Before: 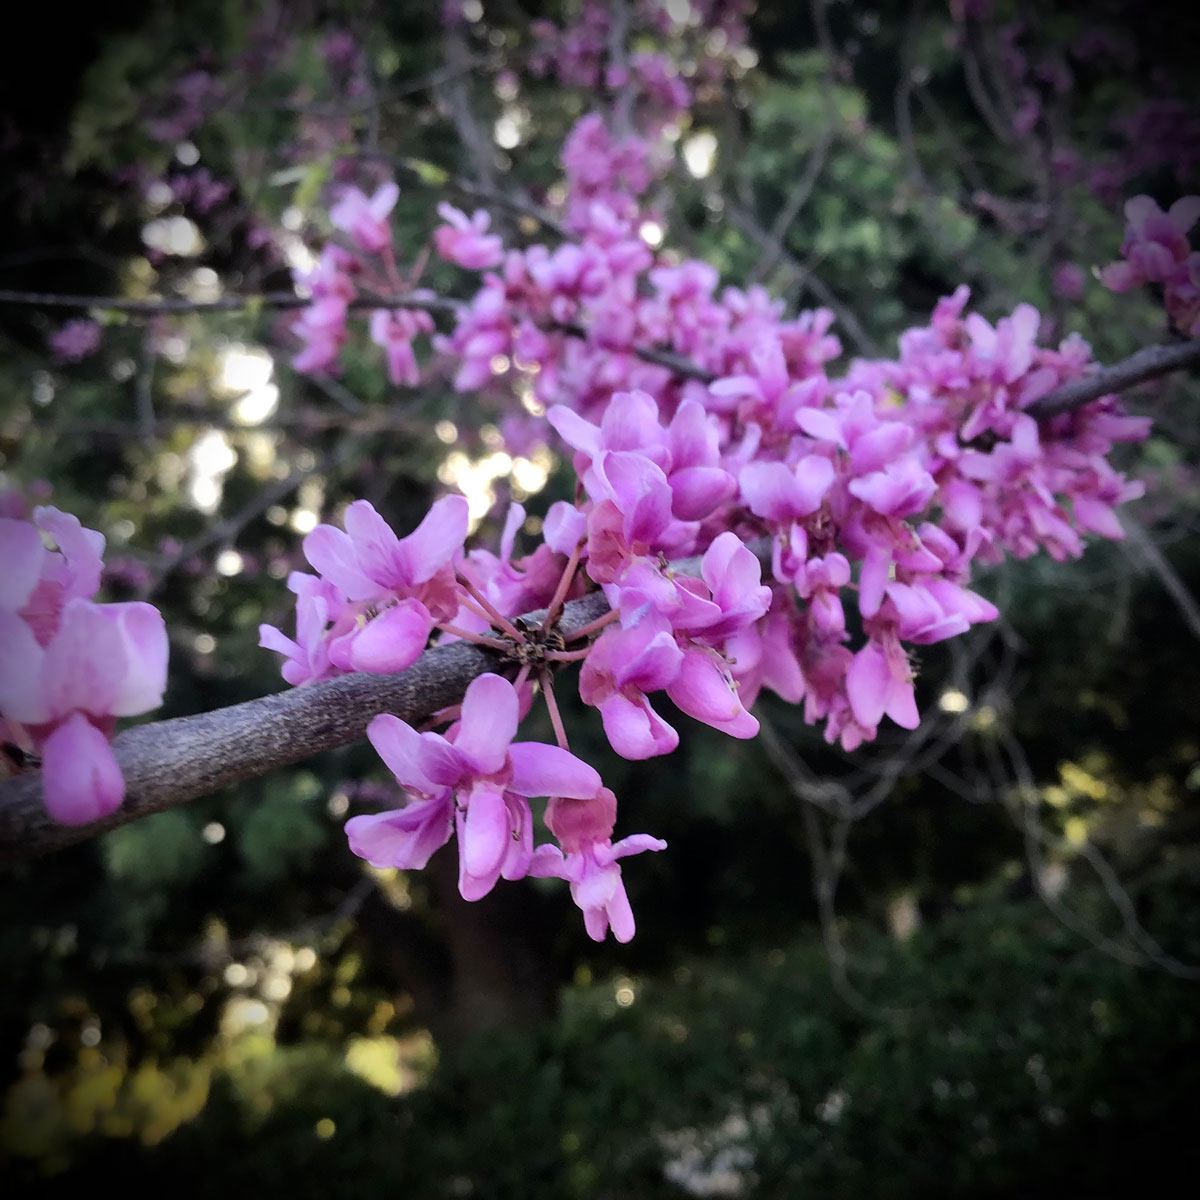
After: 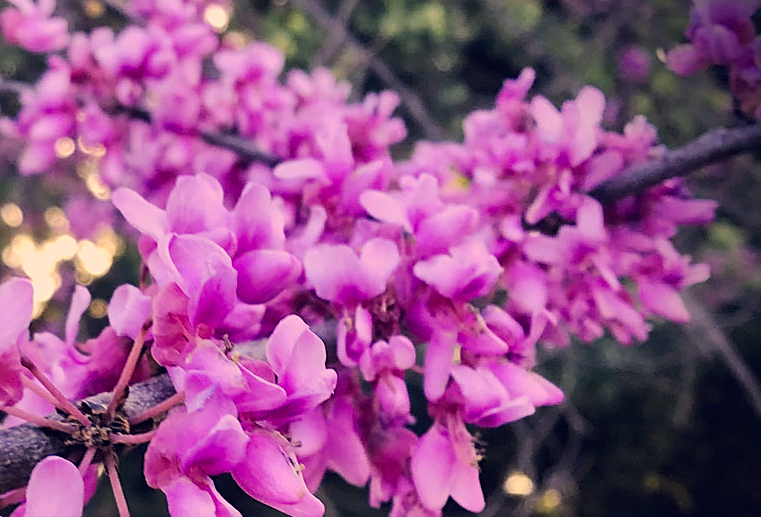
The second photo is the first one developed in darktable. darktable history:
crop: left 36.256%, top 18.15%, right 0.295%, bottom 38.76%
exposure: exposure 0.017 EV, compensate exposure bias true, compensate highlight preservation false
color correction: highlights a* 19.74, highlights b* 27.85, shadows a* 3.49, shadows b* -16.76, saturation 0.738
color balance rgb: linear chroma grading › global chroma 15.361%, perceptual saturation grading › global saturation 24.907%, contrast -9.841%
tone curve: curves: ch0 [(0, 0.01) (0.037, 0.032) (0.131, 0.108) (0.275, 0.256) (0.483, 0.512) (0.61, 0.665) (0.696, 0.742) (0.792, 0.819) (0.911, 0.925) (0.997, 0.995)]; ch1 [(0, 0) (0.308, 0.29) (0.425, 0.411) (0.492, 0.488) (0.507, 0.503) (0.53, 0.532) (0.573, 0.586) (0.683, 0.702) (0.746, 0.77) (1, 1)]; ch2 [(0, 0) (0.246, 0.233) (0.36, 0.352) (0.415, 0.415) (0.485, 0.487) (0.502, 0.504) (0.525, 0.518) (0.539, 0.539) (0.587, 0.594) (0.636, 0.652) (0.711, 0.729) (0.845, 0.855) (0.998, 0.977)], preserve colors none
sharpen: on, module defaults
